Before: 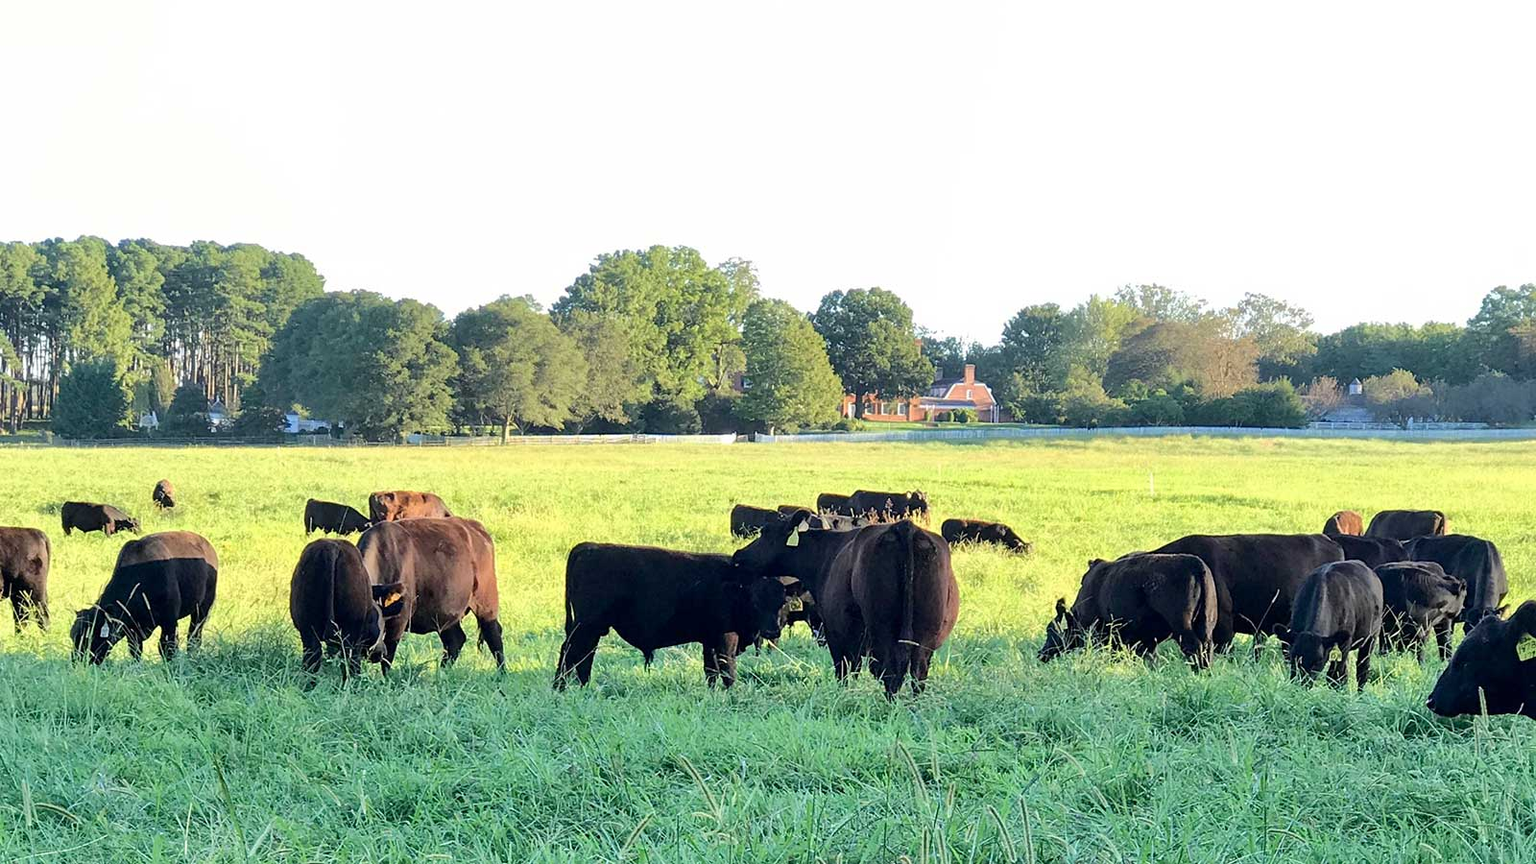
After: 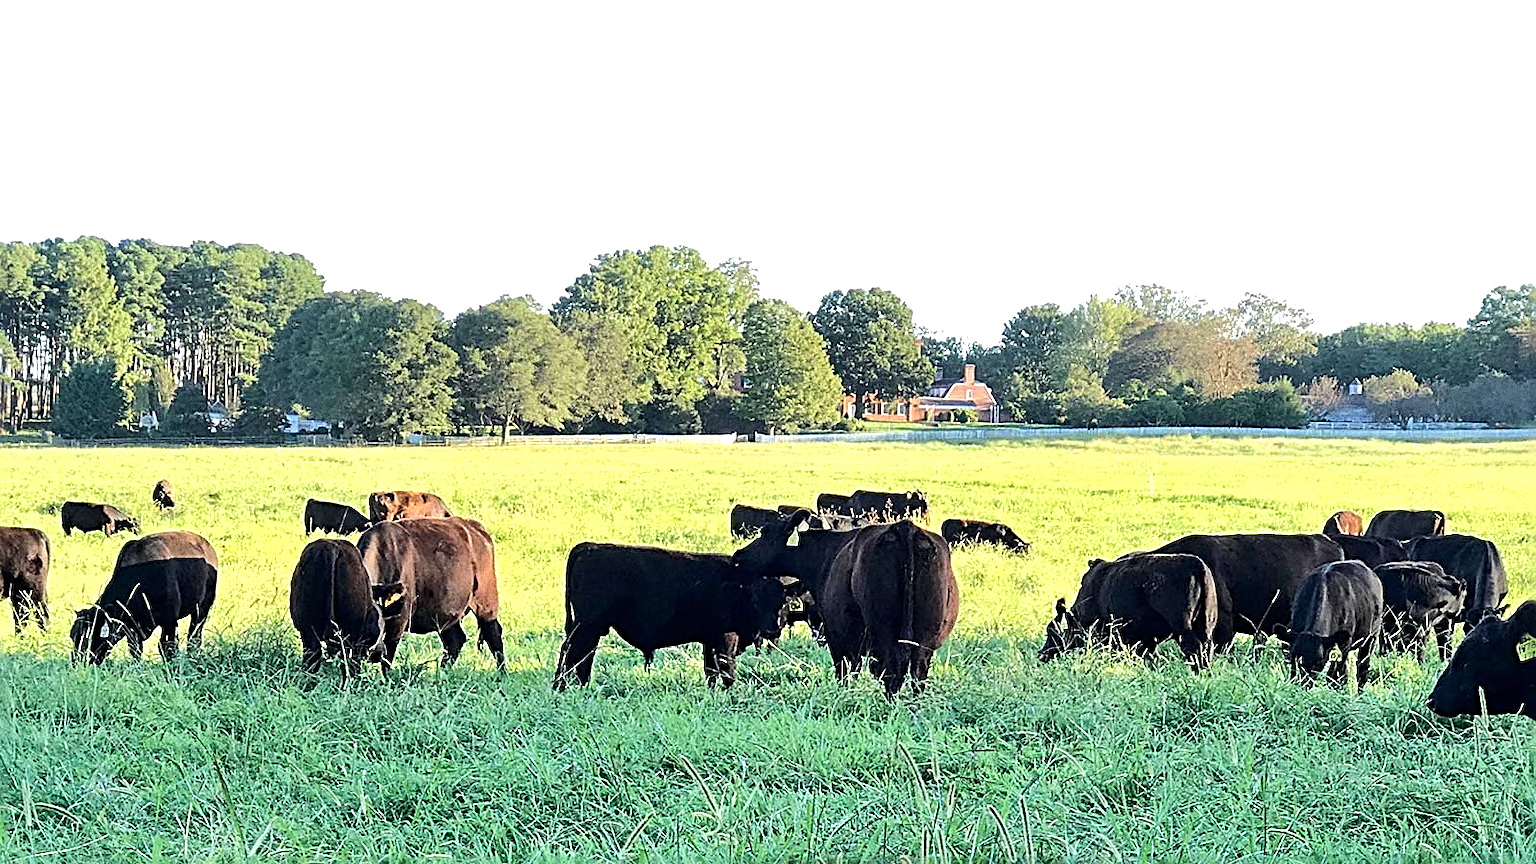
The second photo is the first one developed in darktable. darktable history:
tone equalizer: -8 EV -0.417 EV, -7 EV -0.389 EV, -6 EV -0.333 EV, -5 EV -0.222 EV, -3 EV 0.222 EV, -2 EV 0.333 EV, -1 EV 0.389 EV, +0 EV 0.417 EV, edges refinement/feathering 500, mask exposure compensation -1.57 EV, preserve details no
grain: coarseness 9.61 ISO, strength 35.62%
sharpen: radius 2.817, amount 0.715
